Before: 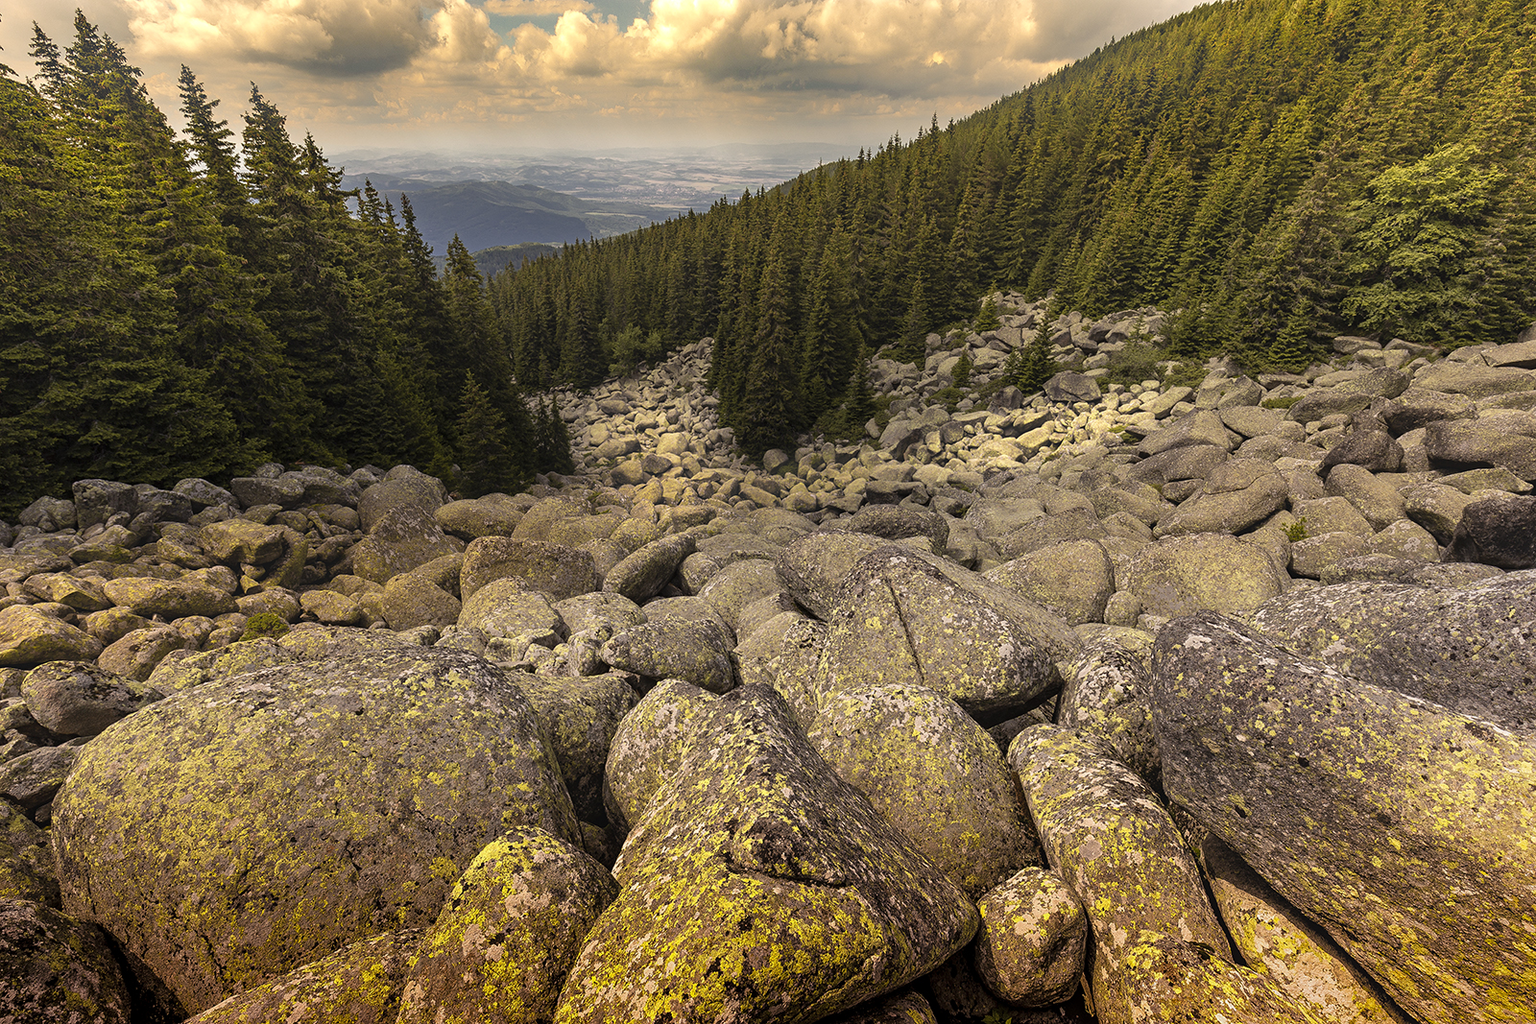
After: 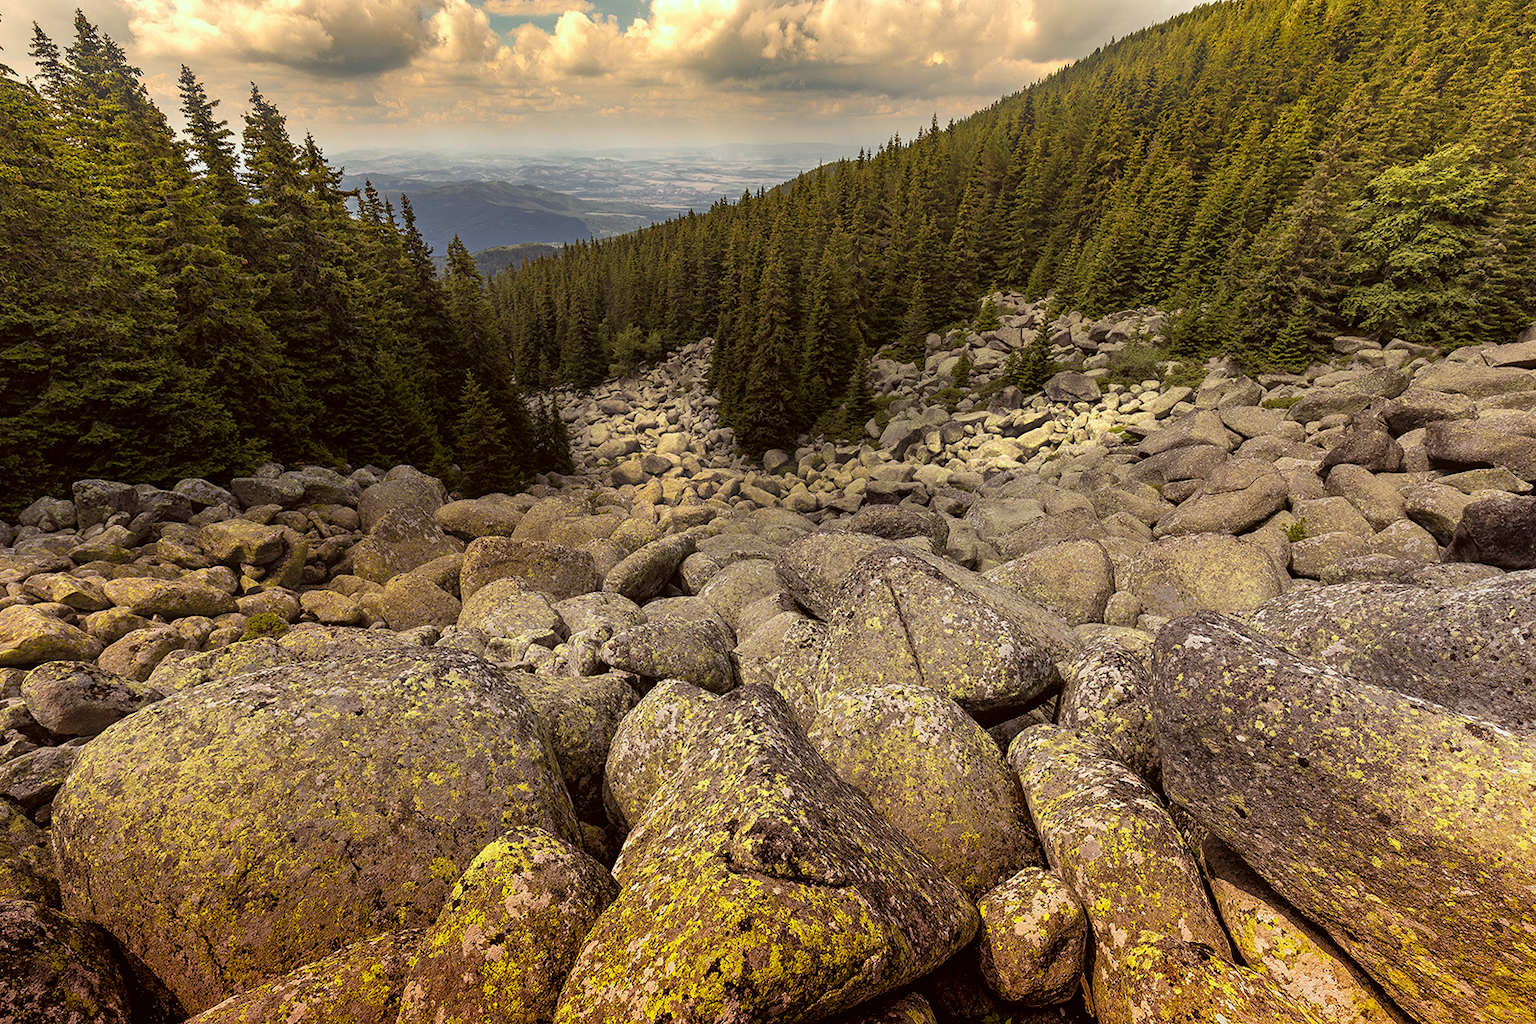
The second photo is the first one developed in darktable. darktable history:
tone equalizer: -8 EV -0.574 EV, edges refinement/feathering 500, mask exposure compensation -1.57 EV, preserve details no
color correction: highlights a* -4.99, highlights b* -3.47, shadows a* 3.93, shadows b* 4.27
